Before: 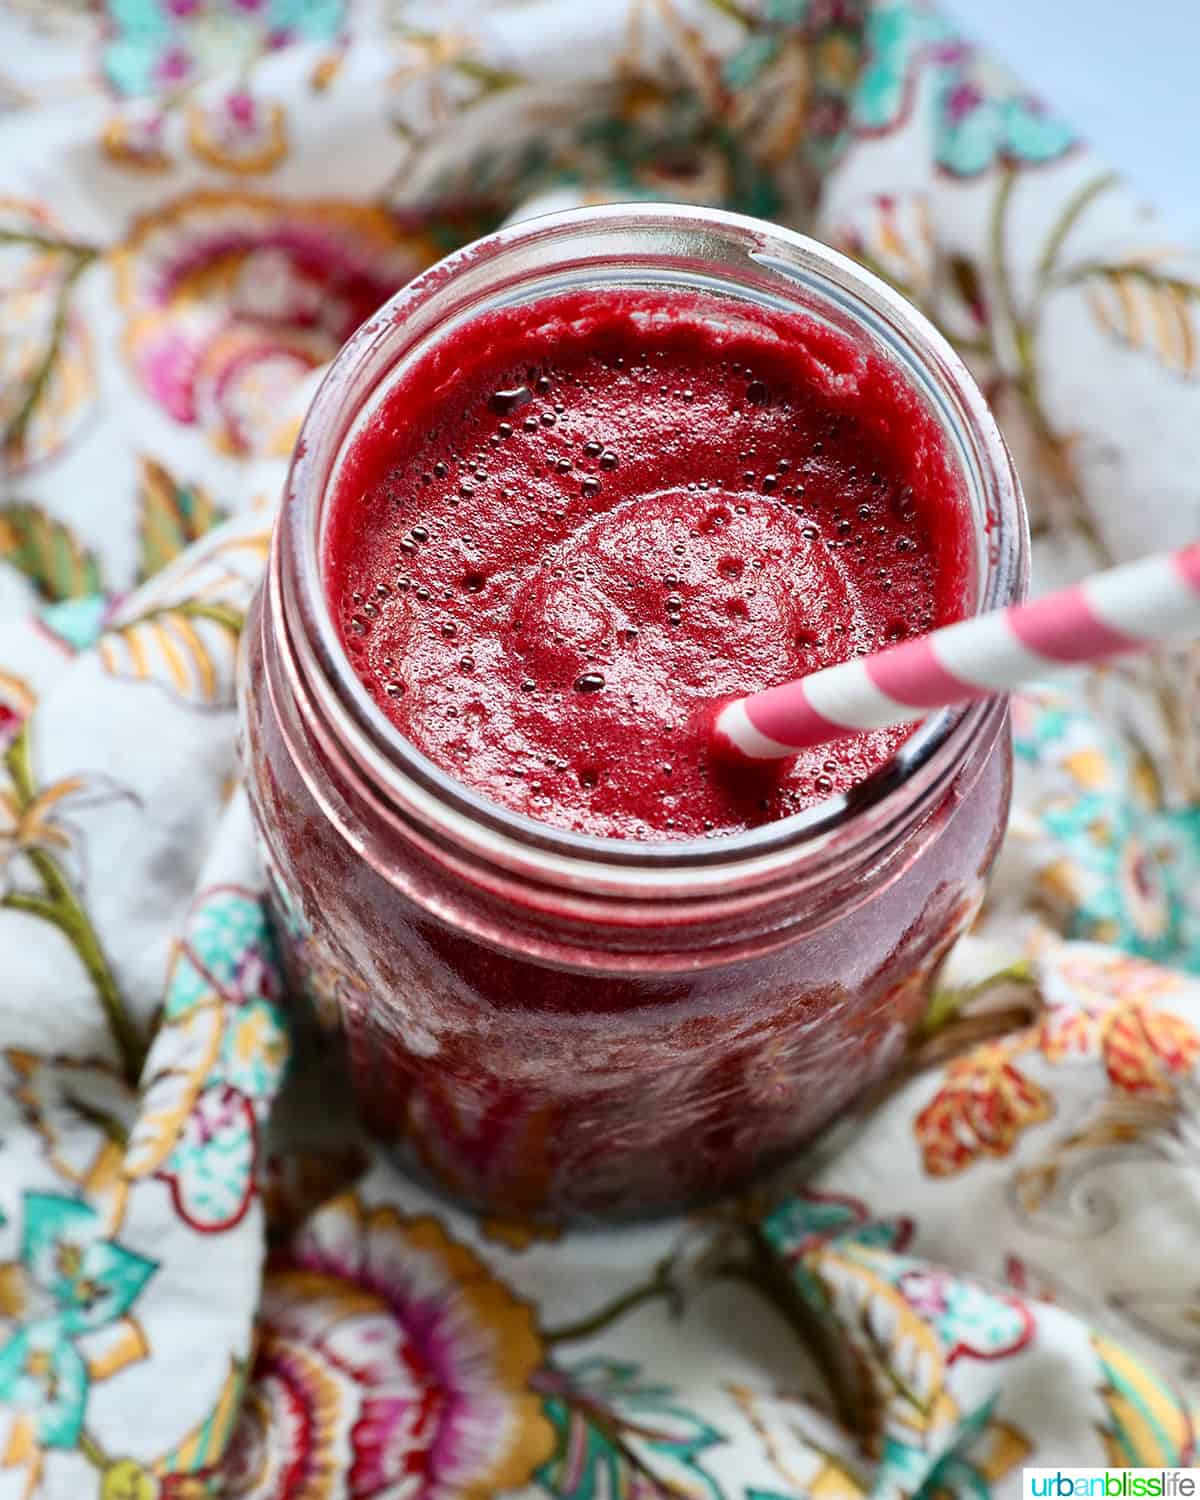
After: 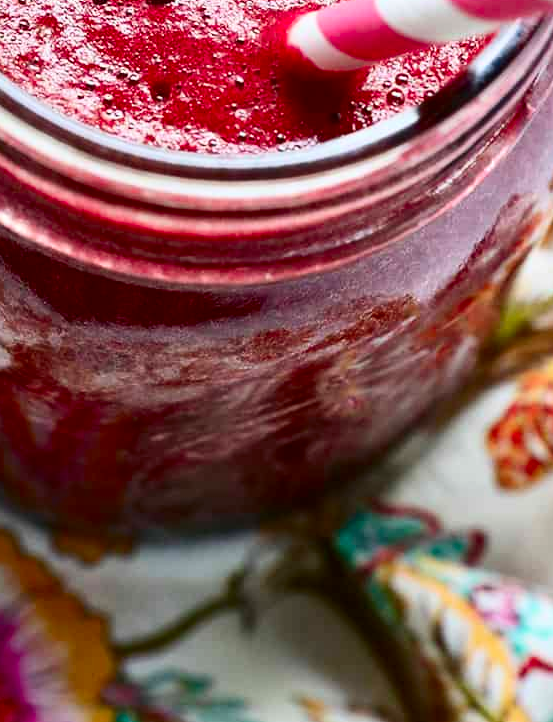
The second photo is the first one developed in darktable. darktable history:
crop: left 35.728%, top 45.832%, right 18.164%, bottom 6.029%
contrast brightness saturation: contrast 0.166, saturation 0.332
